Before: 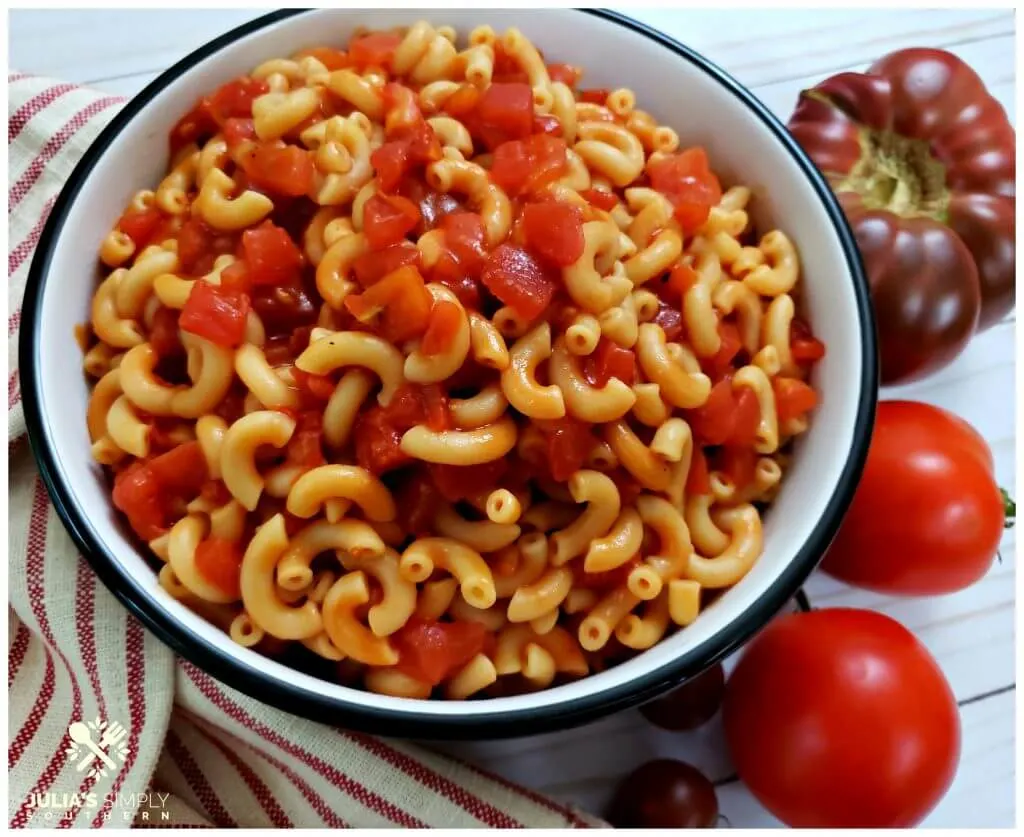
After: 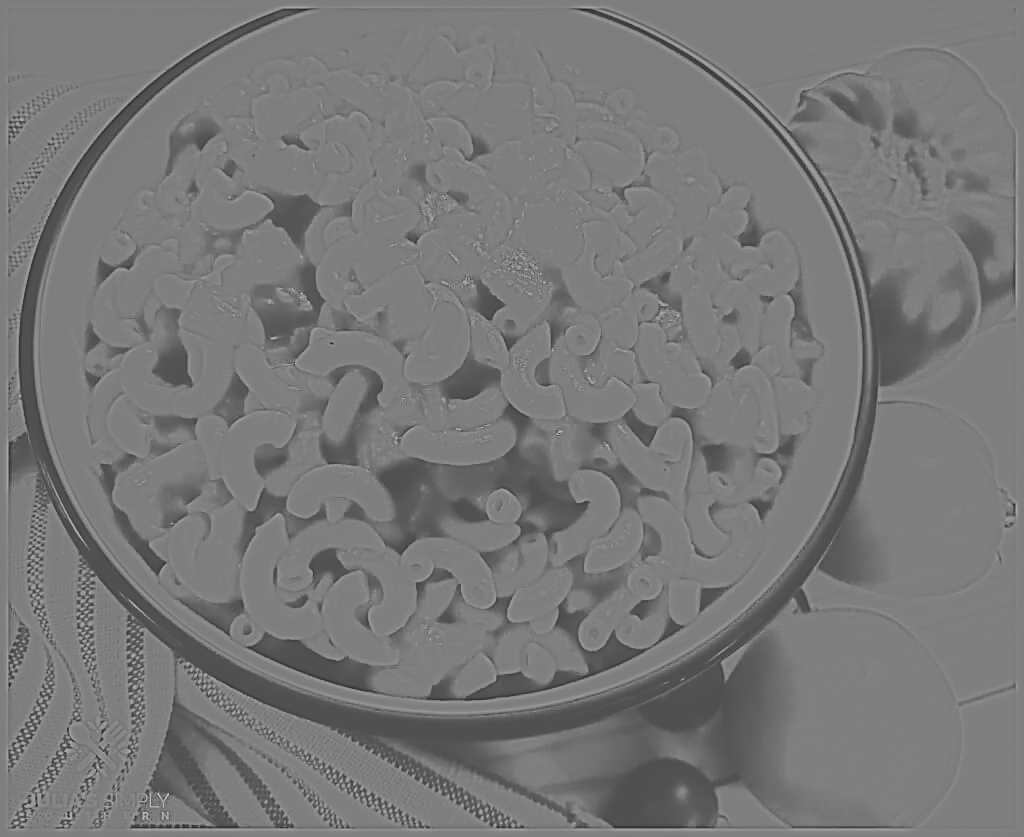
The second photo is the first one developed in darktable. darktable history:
highpass: sharpness 6%, contrast boost 7.63%
color correction: highlights a* 17.94, highlights b* 35.39, shadows a* 1.48, shadows b* 6.42, saturation 1.01
exposure: black level correction 0.056, compensate highlight preservation false
local contrast: on, module defaults
sharpen: on, module defaults
contrast brightness saturation: contrast 0.2, brightness 0.2, saturation 0.8
monochrome: a 79.32, b 81.83, size 1.1
white balance: red 1.004, blue 1.024
